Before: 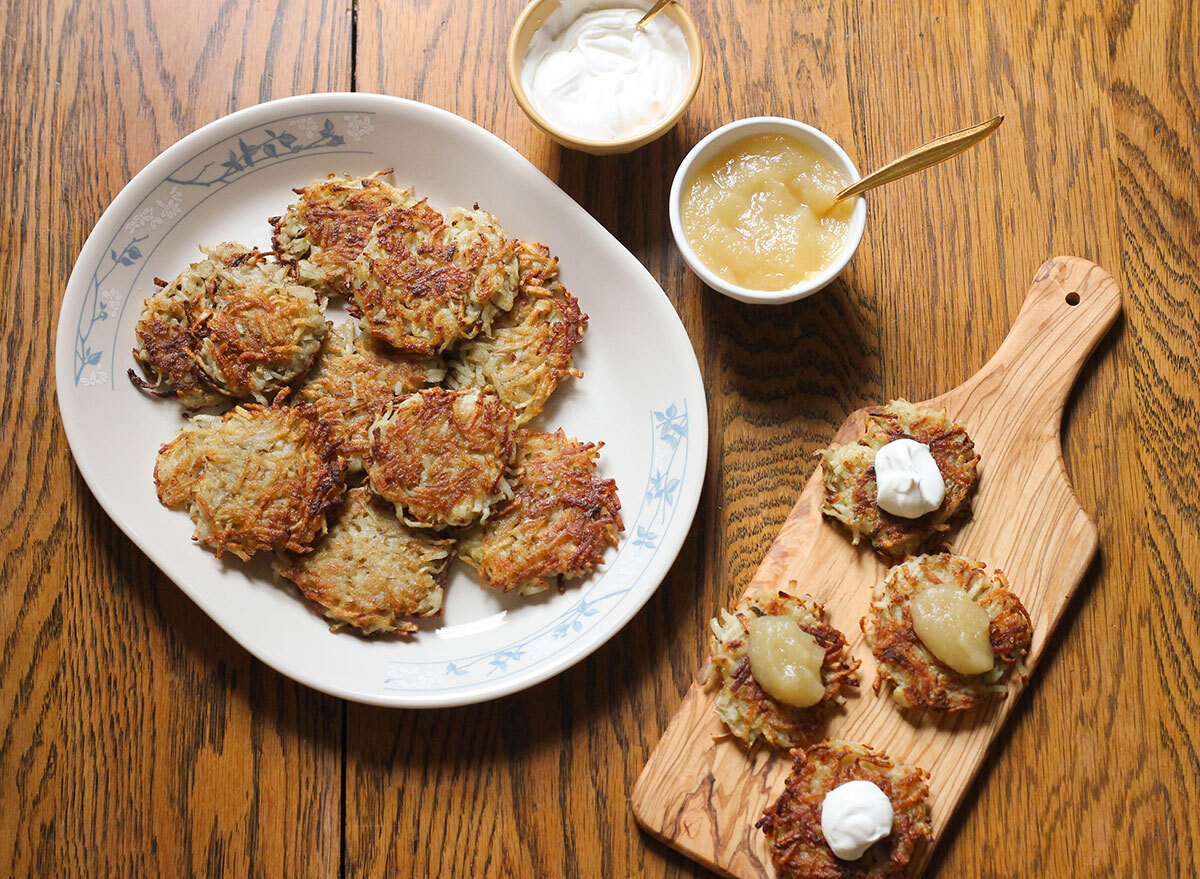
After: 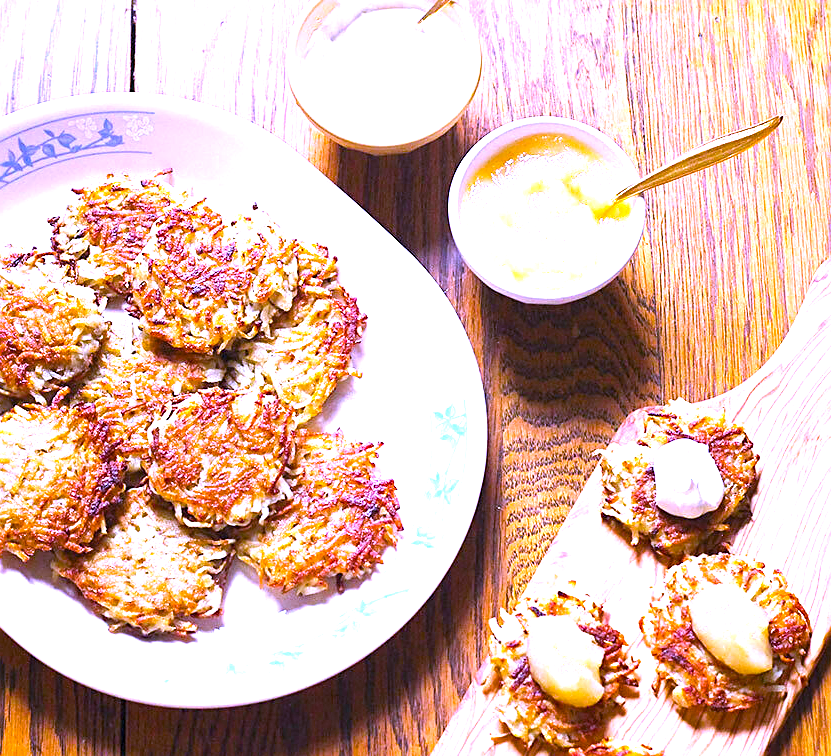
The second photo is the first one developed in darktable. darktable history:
sharpen: on, module defaults
color balance rgb: linear chroma grading › global chroma 15%, perceptual saturation grading › global saturation 30%
exposure: black level correction 0, exposure 1.5 EV, compensate exposure bias true, compensate highlight preservation false
white balance: red 0.98, blue 1.61
crop: left 18.479%, right 12.2%, bottom 13.971%
